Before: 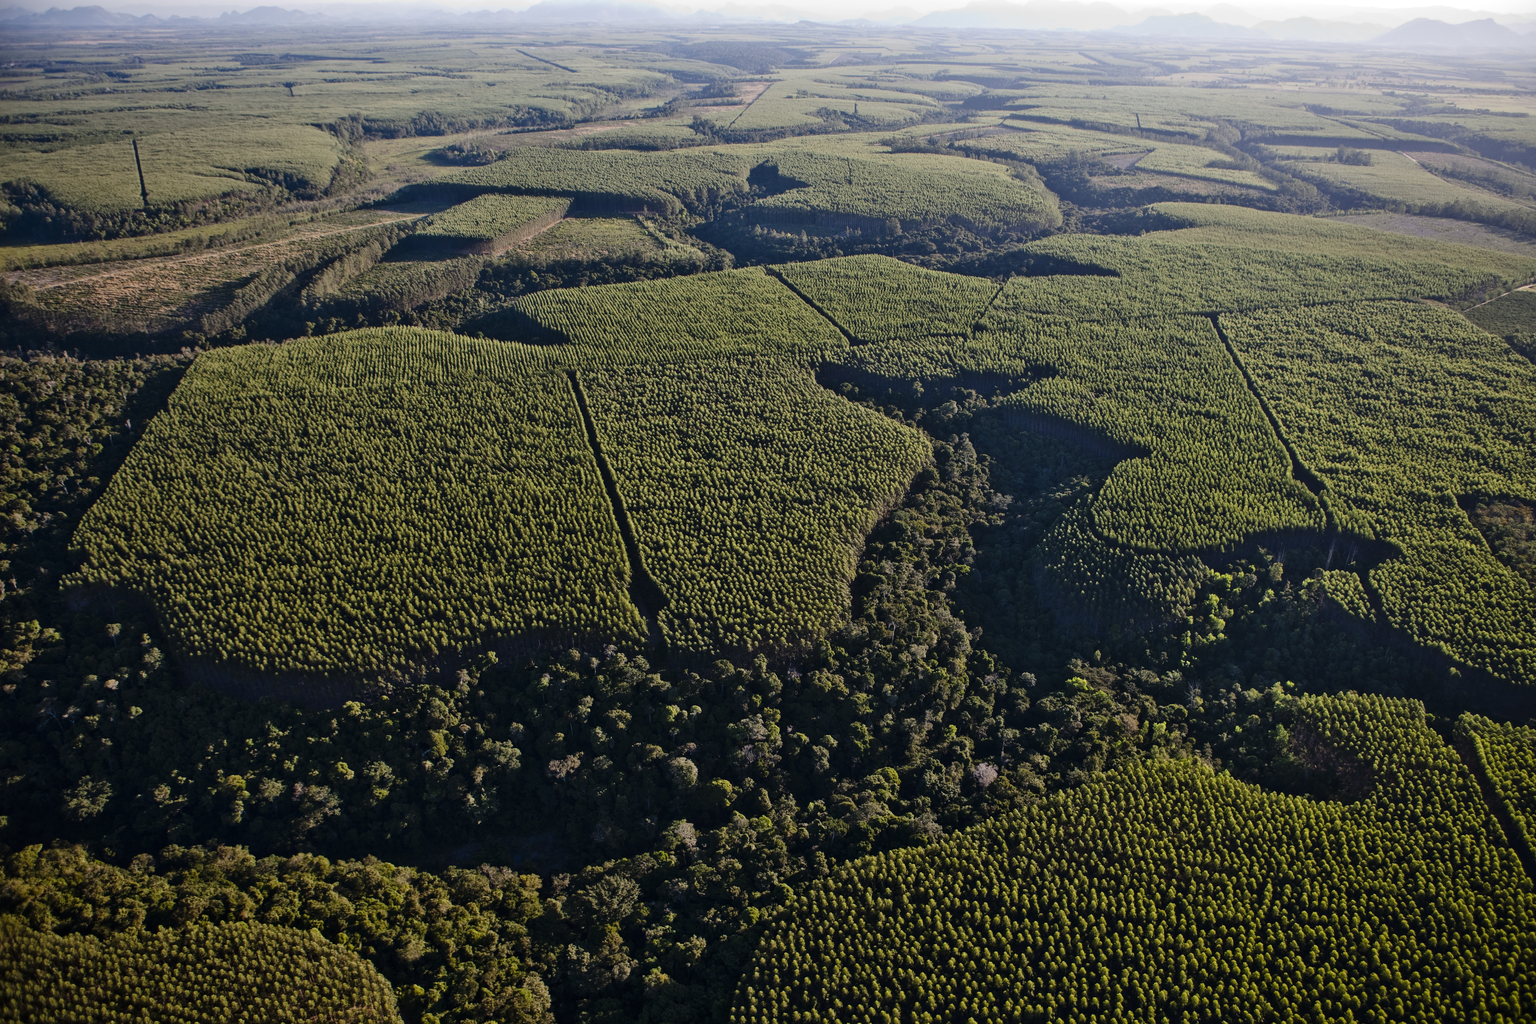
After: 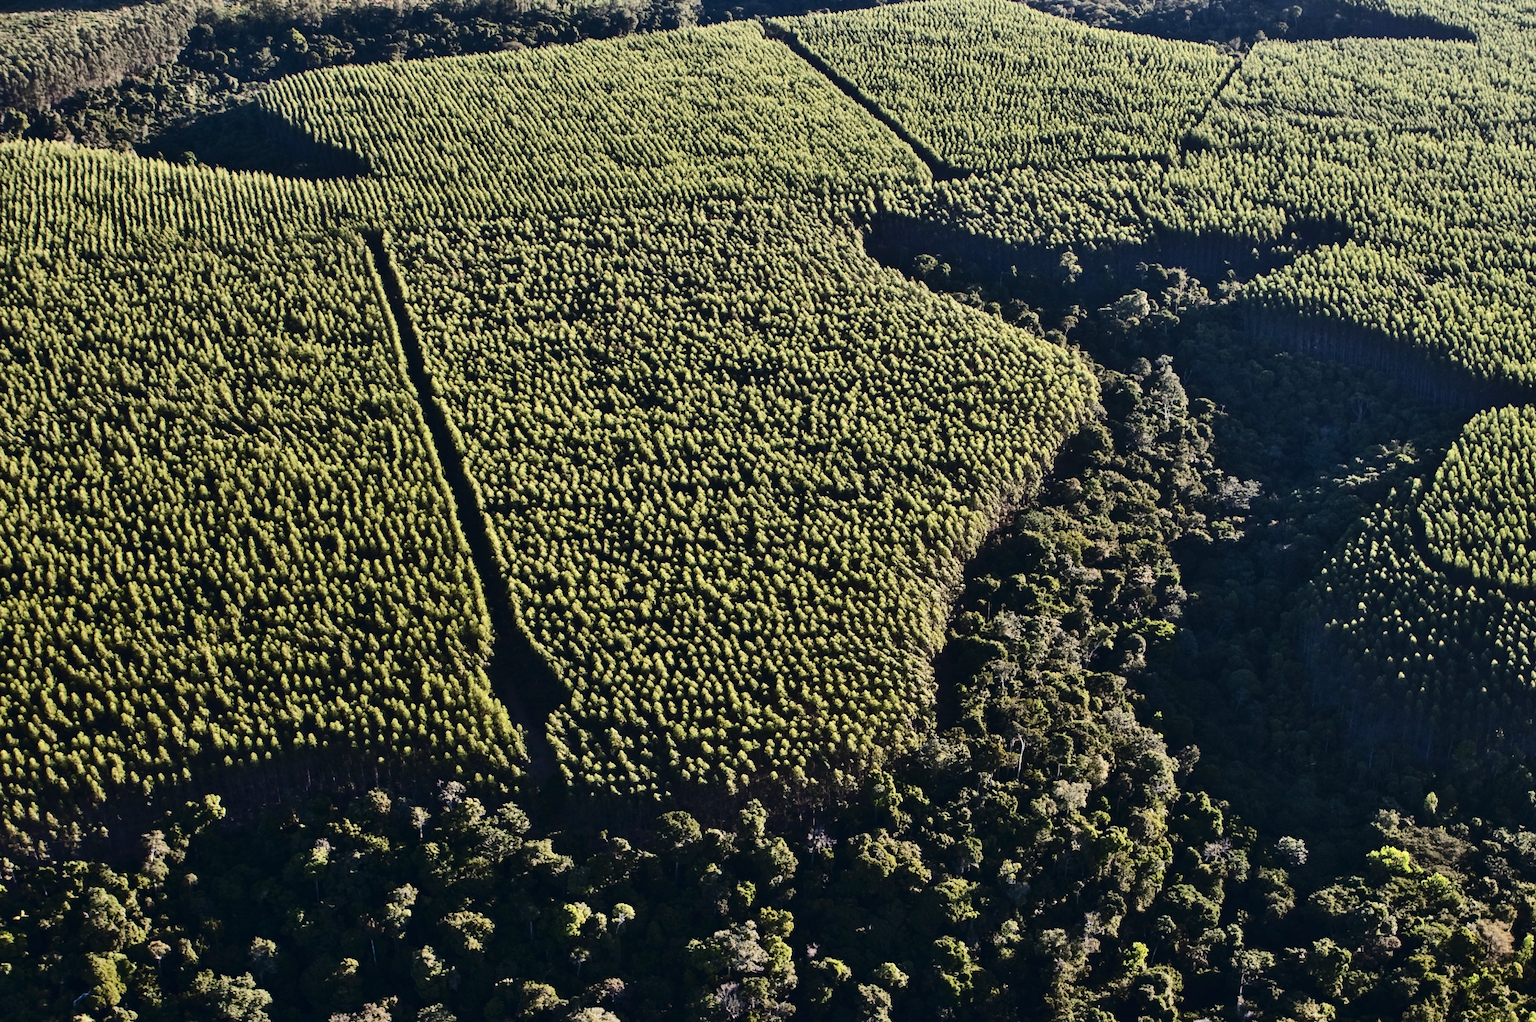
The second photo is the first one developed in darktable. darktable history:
exposure: exposure 0.609 EV, compensate highlight preservation false
tone curve: curves: ch0 [(0, 0) (0.003, 0.008) (0.011, 0.011) (0.025, 0.018) (0.044, 0.028) (0.069, 0.039) (0.1, 0.056) (0.136, 0.081) (0.177, 0.118) (0.224, 0.164) (0.277, 0.223) (0.335, 0.3) (0.399, 0.399) (0.468, 0.51) (0.543, 0.618) (0.623, 0.71) (0.709, 0.79) (0.801, 0.865) (0.898, 0.93) (1, 1)], color space Lab, independent channels, preserve colors none
crop: left 25.129%, top 25.042%, right 25.135%, bottom 25.289%
